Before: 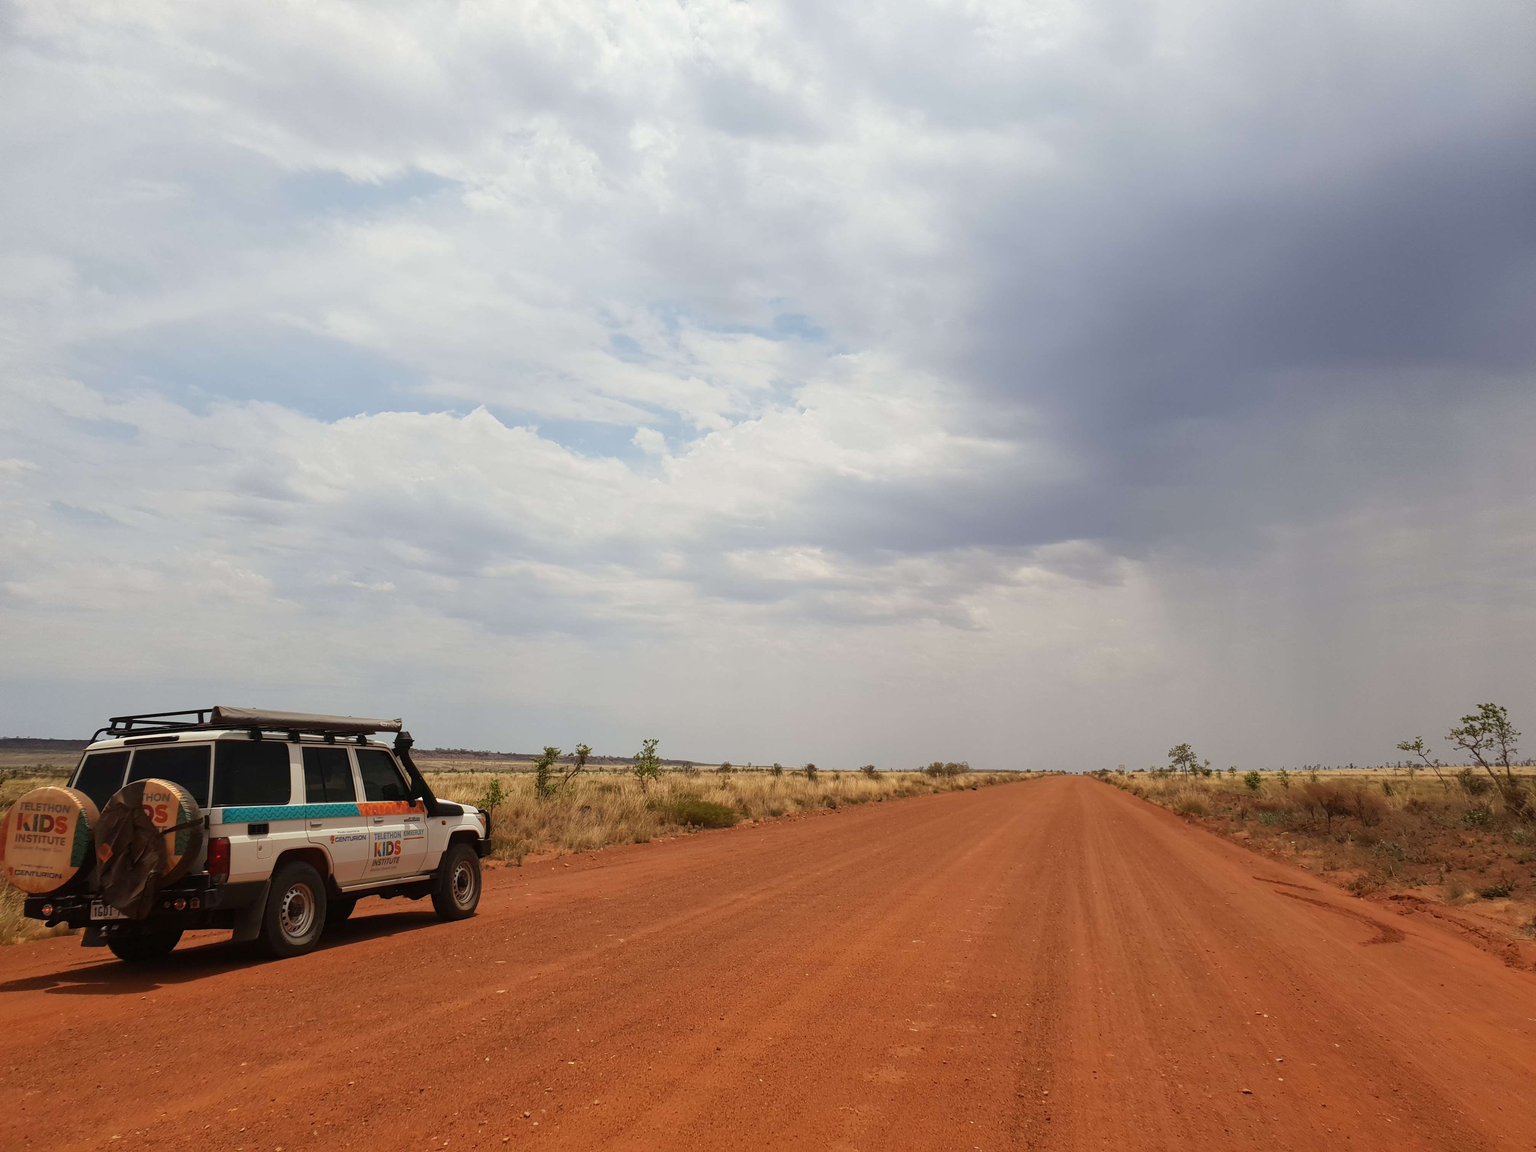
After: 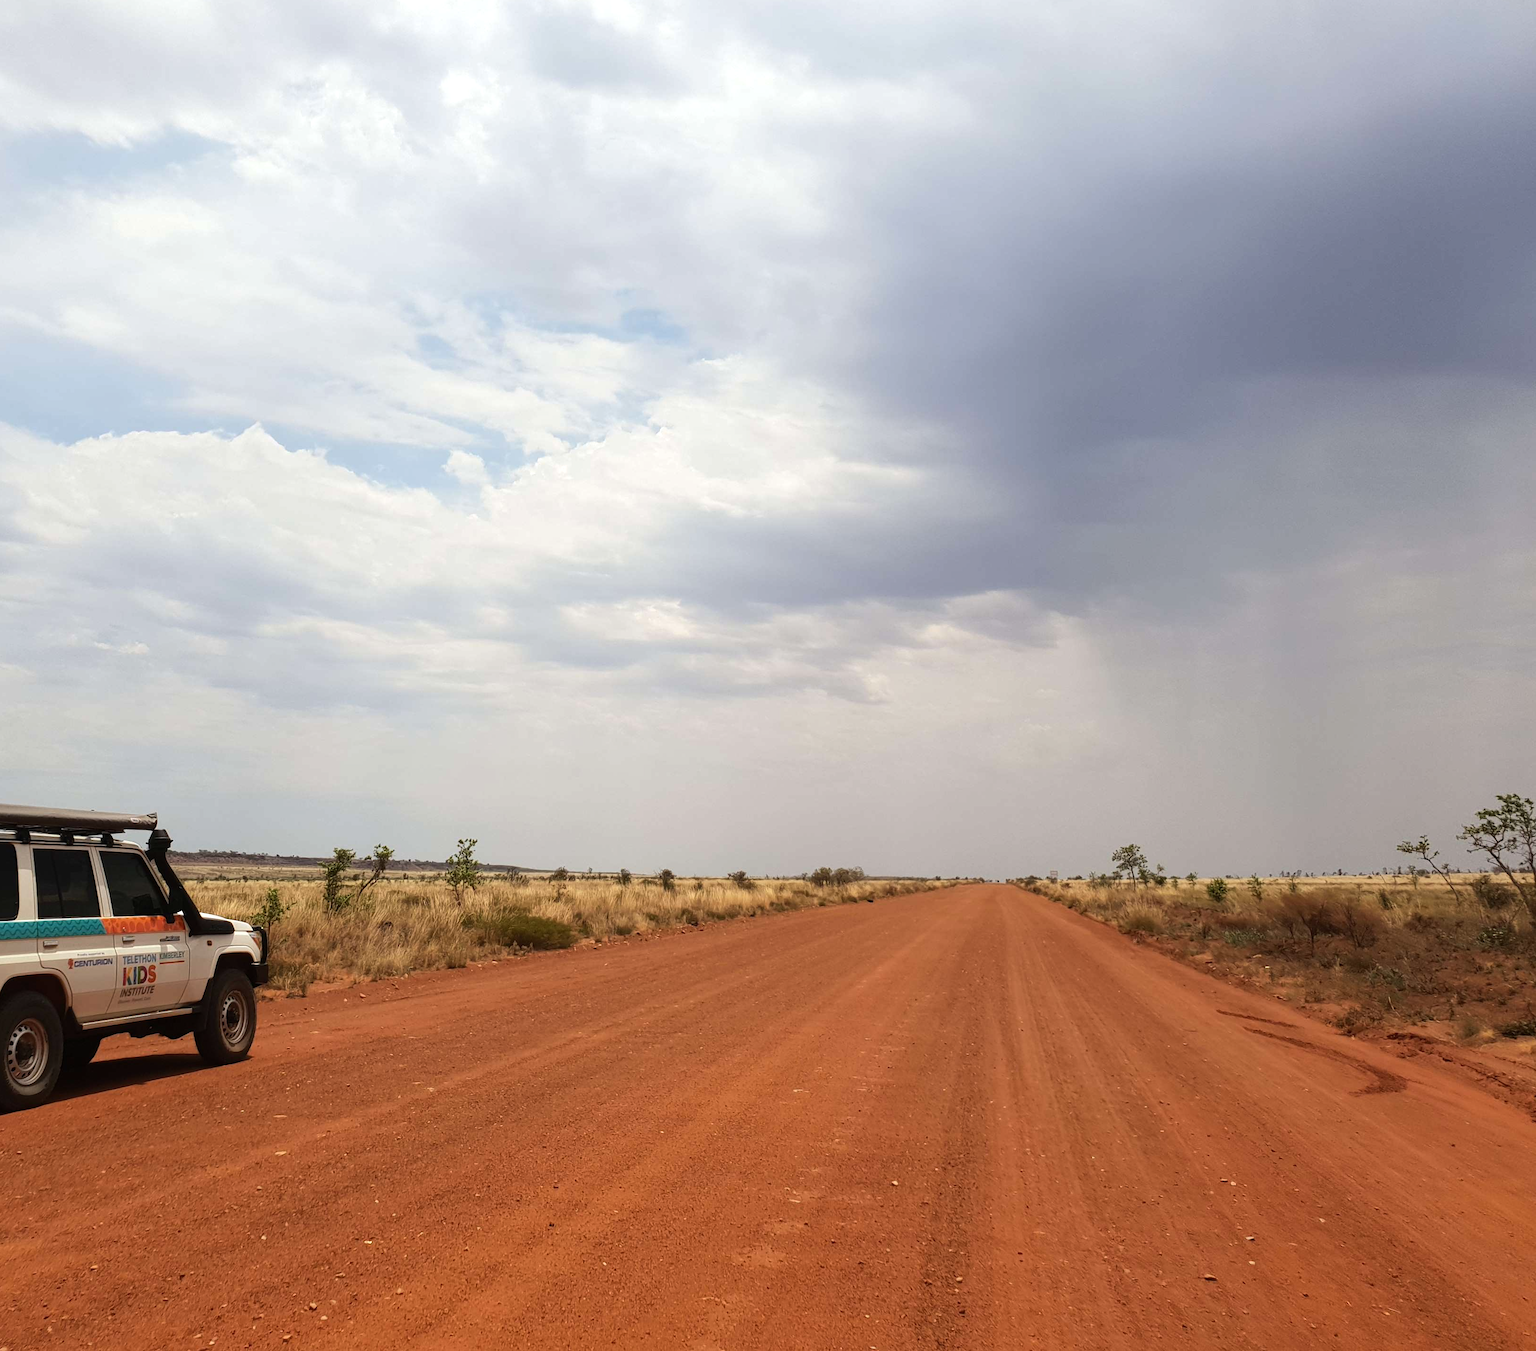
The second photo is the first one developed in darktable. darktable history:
tone equalizer: -8 EV -0.417 EV, -7 EV -0.389 EV, -6 EV -0.333 EV, -5 EV -0.222 EV, -3 EV 0.222 EV, -2 EV 0.333 EV, -1 EV 0.389 EV, +0 EV 0.417 EV, edges refinement/feathering 500, mask exposure compensation -1.57 EV, preserve details no
crop and rotate: left 17.959%, top 5.771%, right 1.742%
